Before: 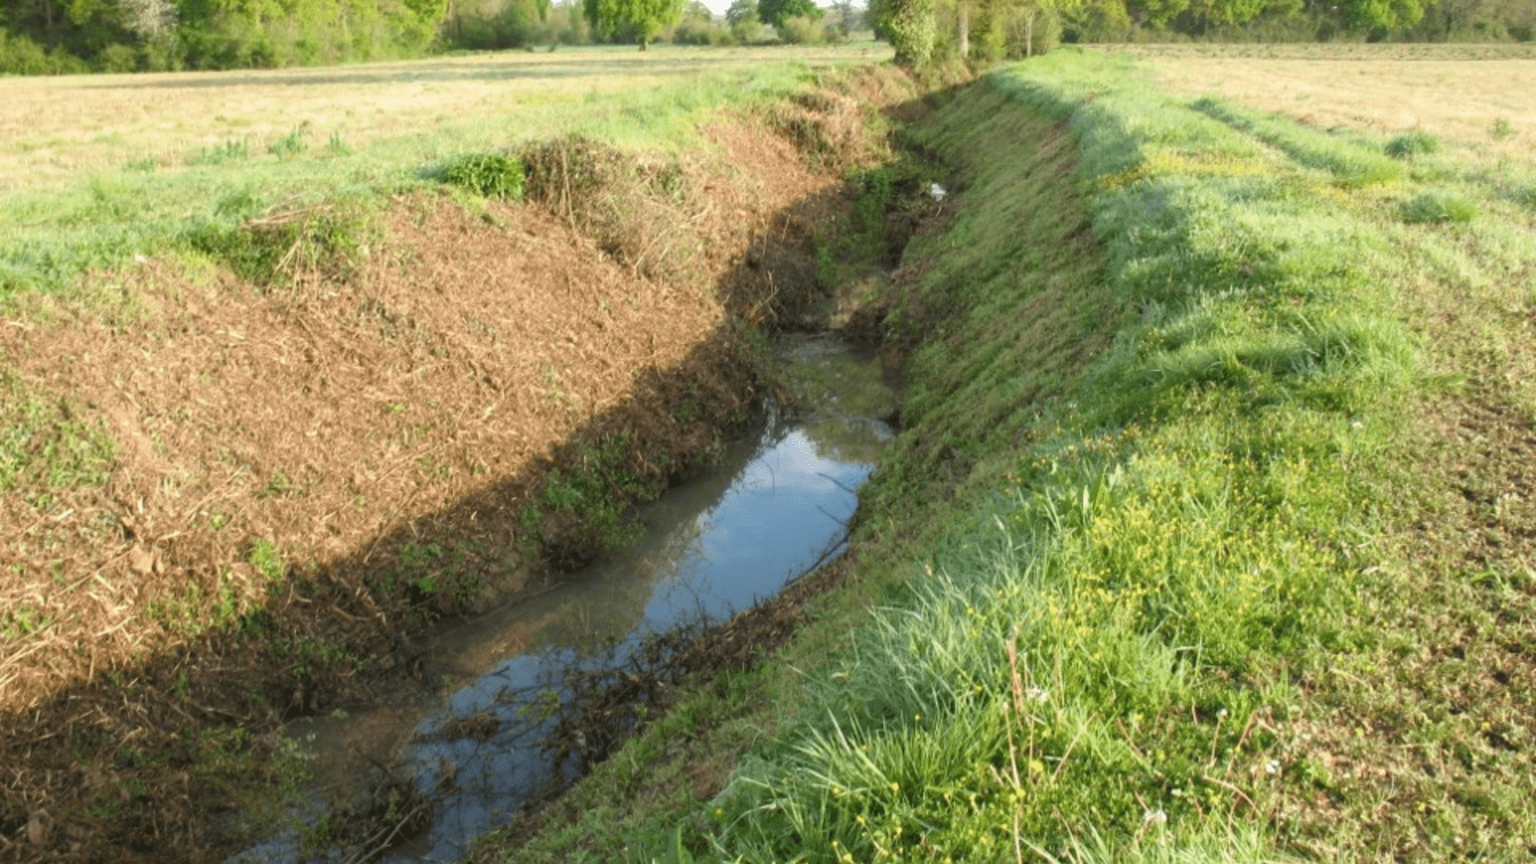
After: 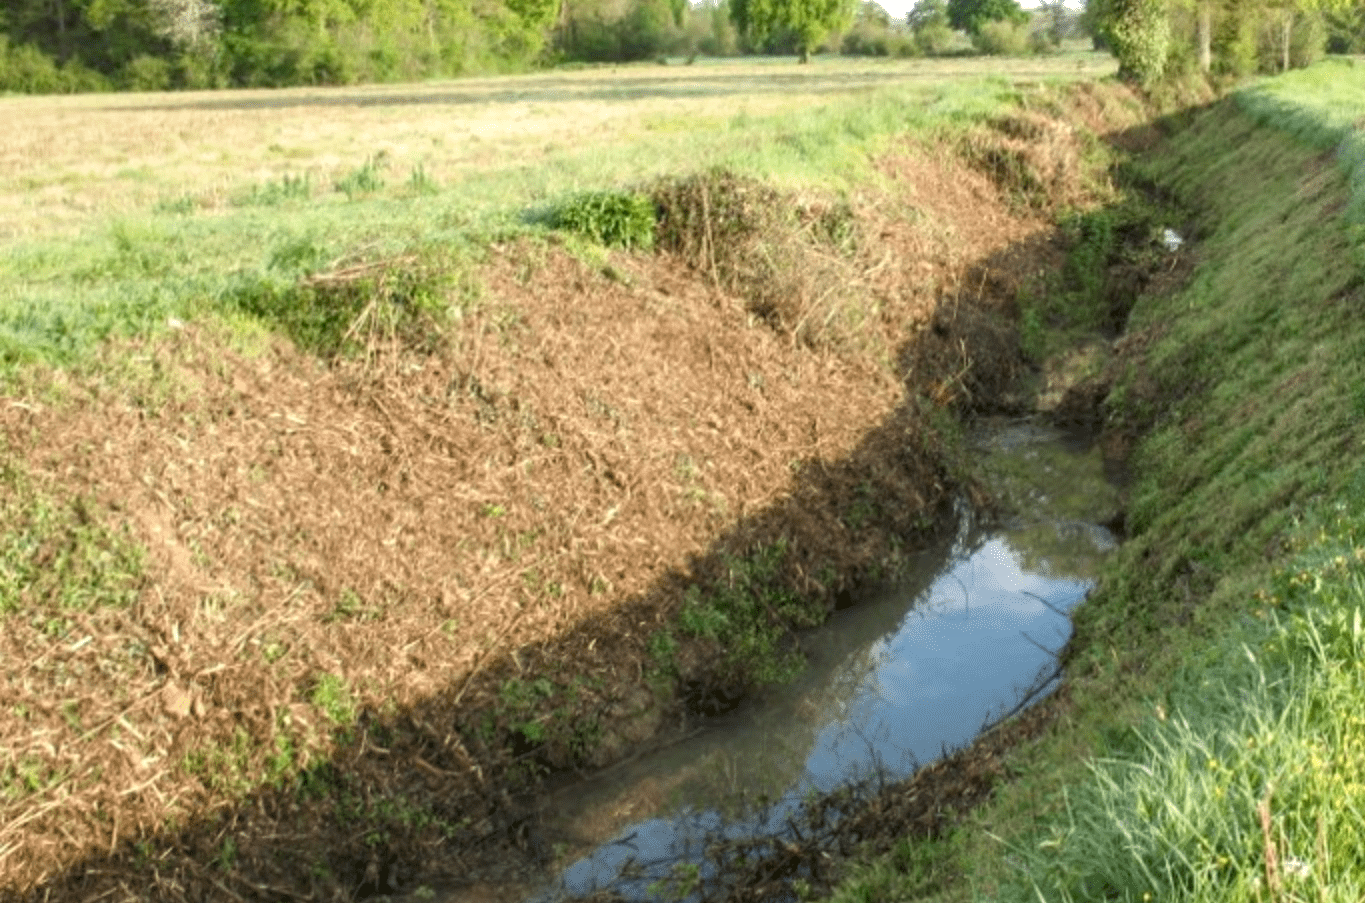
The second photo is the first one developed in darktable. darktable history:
local contrast: on, module defaults
crop: right 28.904%, bottom 16.367%
